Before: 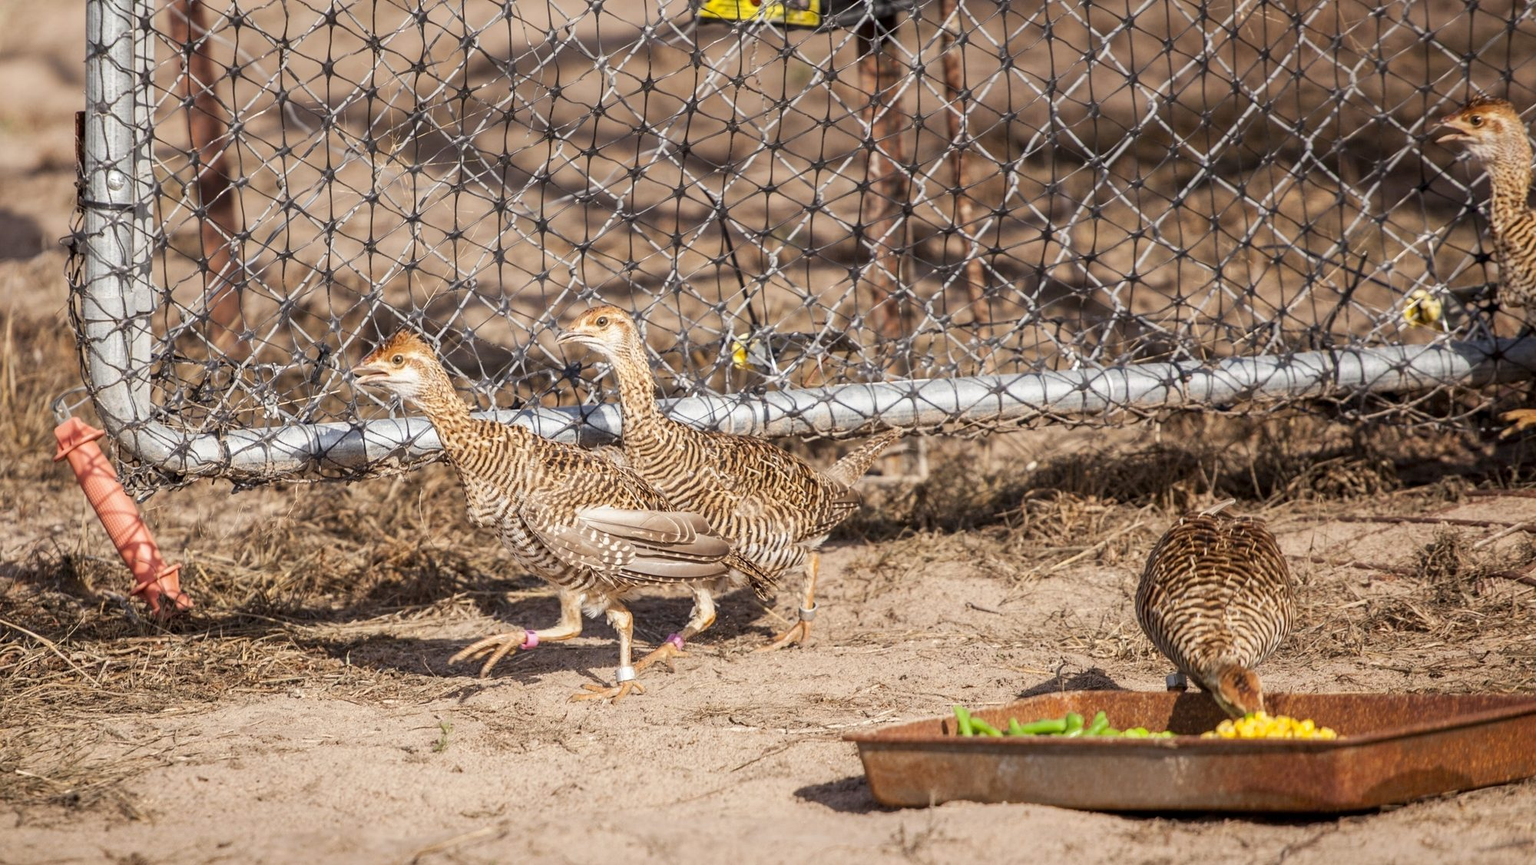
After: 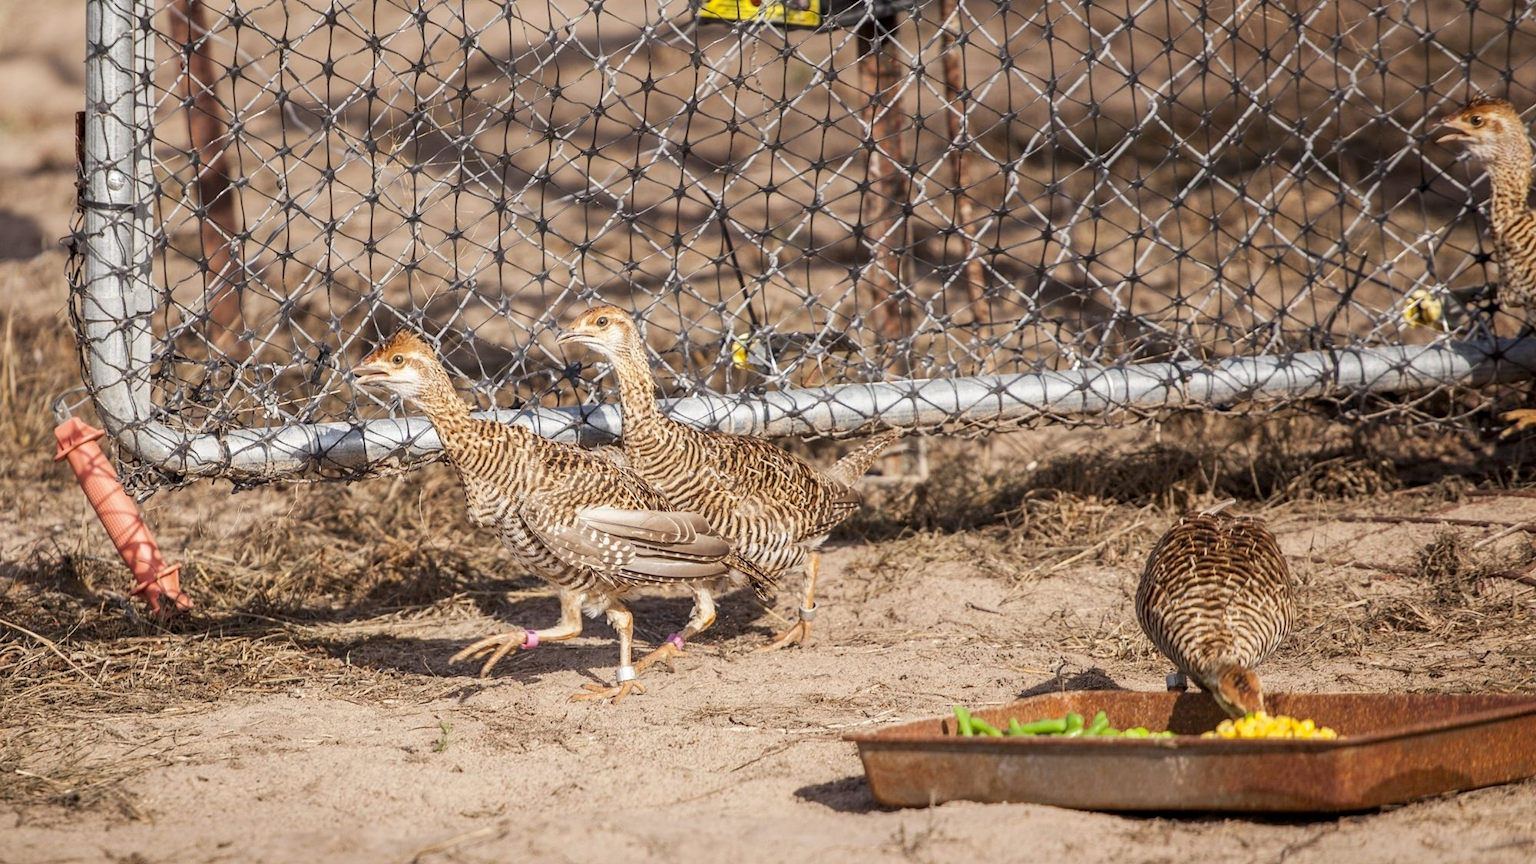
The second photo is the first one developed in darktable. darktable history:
tone equalizer: -7 EV 0.114 EV, edges refinement/feathering 500, mask exposure compensation -1.57 EV, preserve details no
